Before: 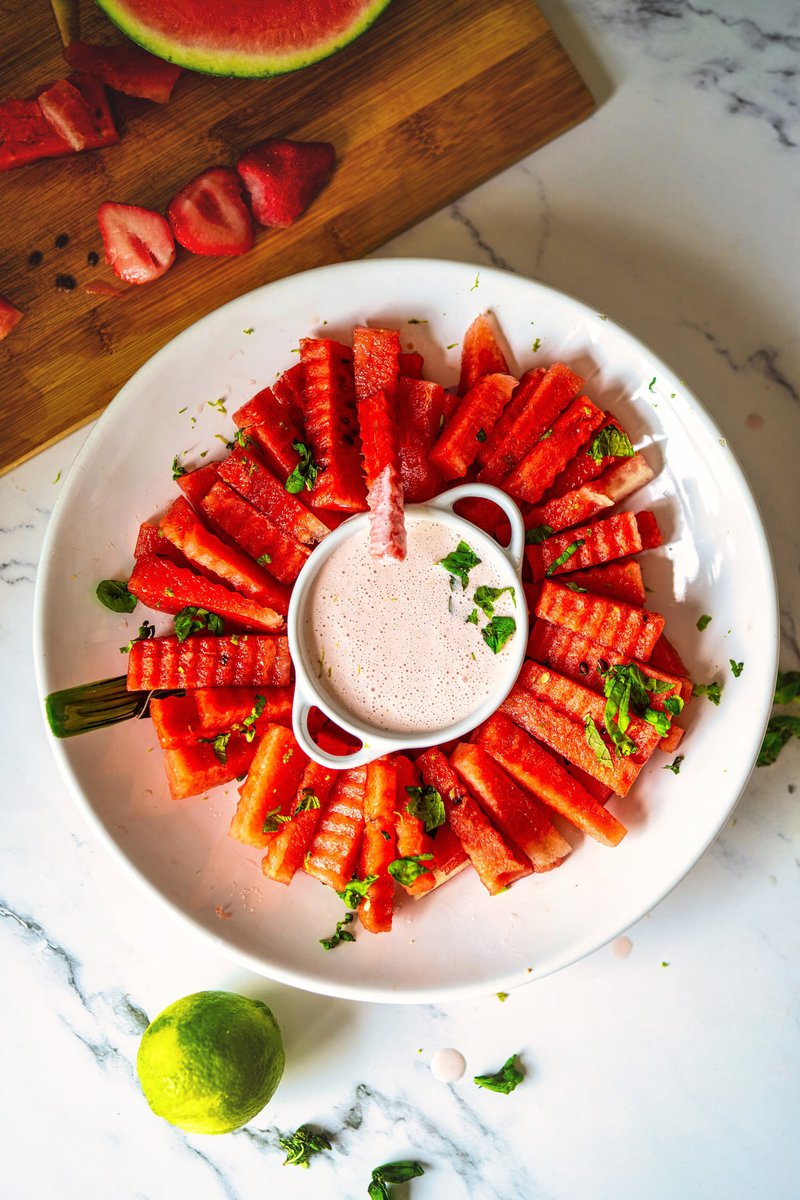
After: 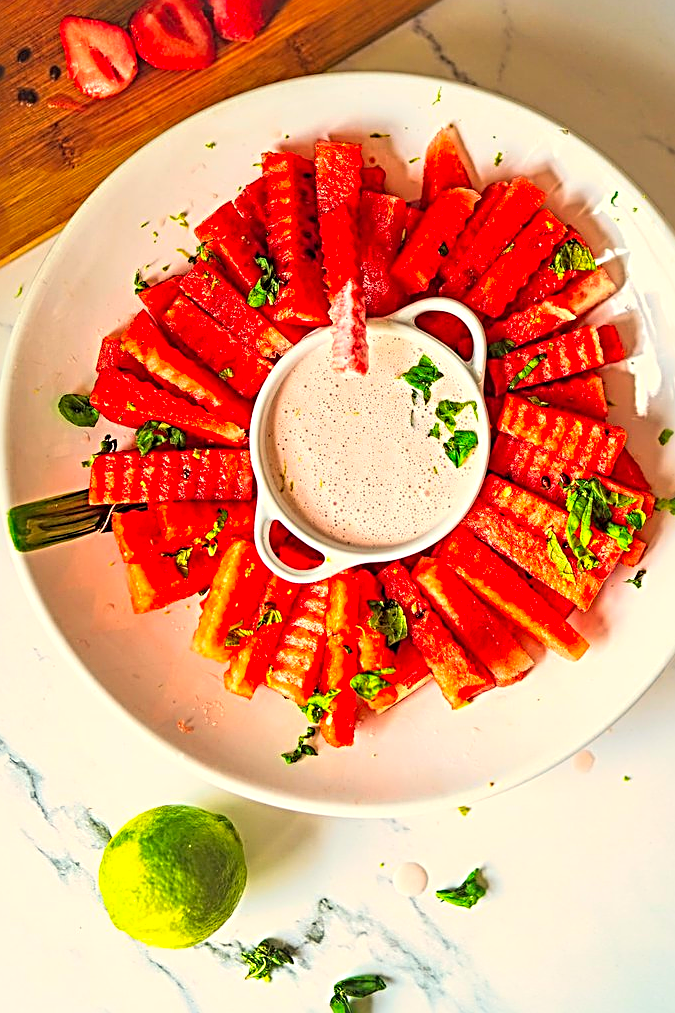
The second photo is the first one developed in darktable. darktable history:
white balance: red 1.045, blue 0.932
crop and rotate: left 4.842%, top 15.51%, right 10.668%
contrast brightness saturation: contrast 0.07, brightness 0.18, saturation 0.4
sharpen: radius 3.69, amount 0.928
